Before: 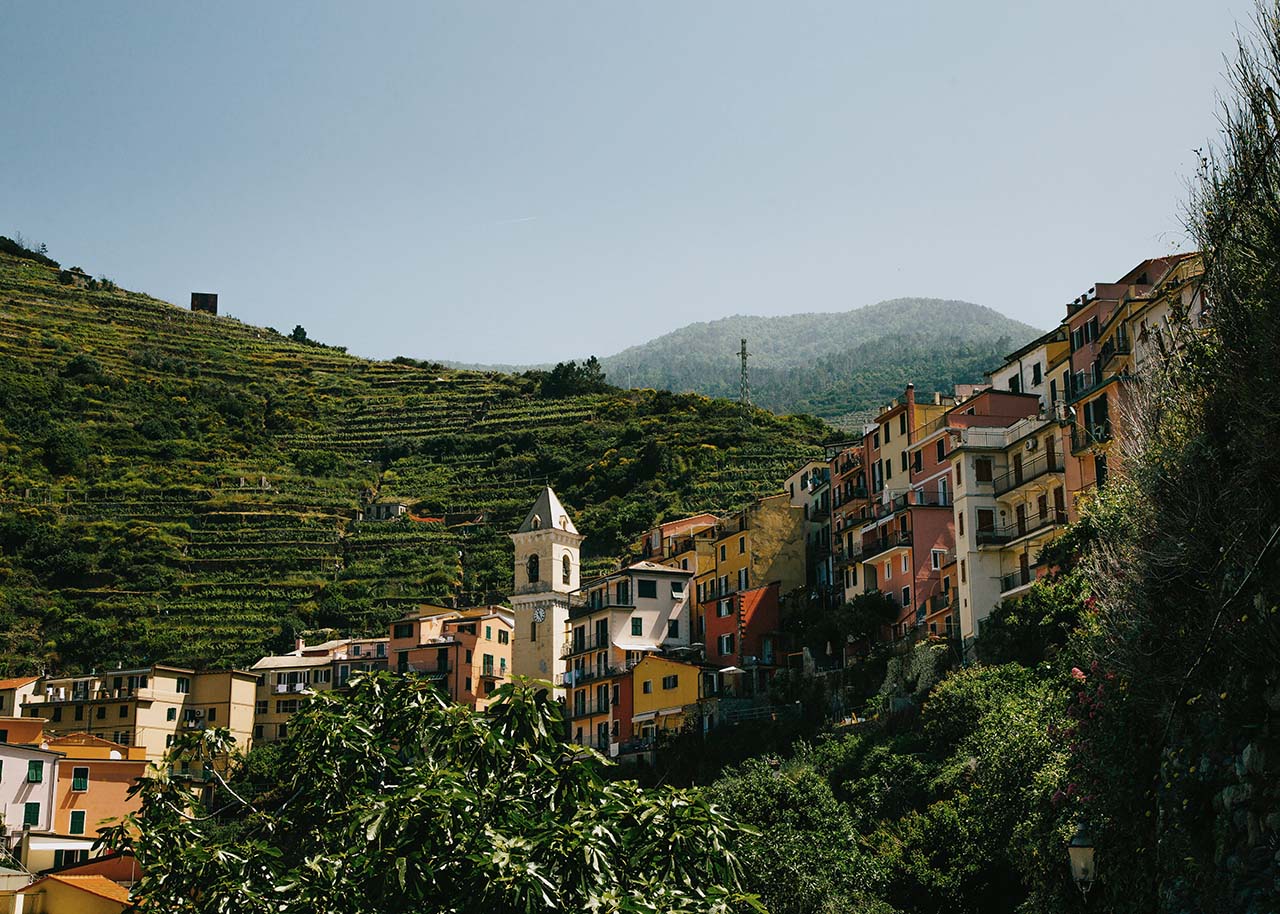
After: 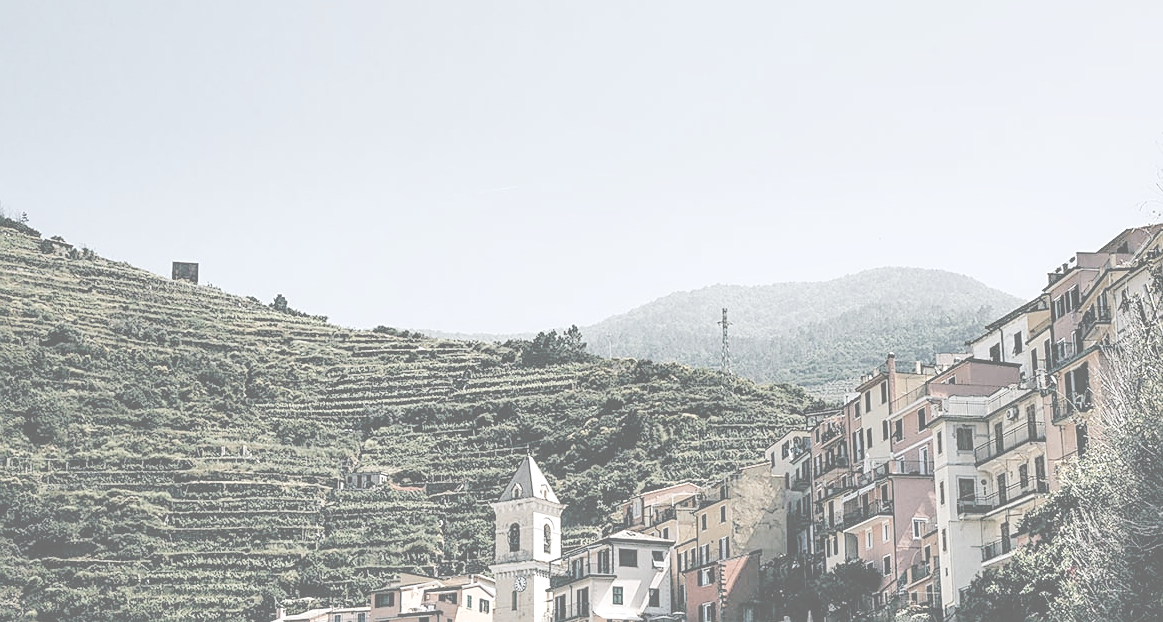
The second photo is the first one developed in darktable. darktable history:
crop: left 1.509%, top 3.422%, right 7.607%, bottom 28.422%
color calibration: illuminant as shot in camera, x 0.358, y 0.373, temperature 4628.91 K
contrast brightness saturation: contrast -0.315, brightness 0.763, saturation -0.776
color balance rgb: shadows lift › luminance -21.588%, shadows lift › chroma 8.683%, shadows lift › hue 285.5°, global offset › luminance -0.32%, global offset › chroma 0.107%, global offset › hue 165.33°, perceptual saturation grading › global saturation 20%, perceptual saturation grading › highlights -49.027%, perceptual saturation grading › shadows 24.969%, contrast -10.204%
tone equalizer: -8 EV -0.775 EV, -7 EV -0.738 EV, -6 EV -0.593 EV, -5 EV -0.391 EV, -3 EV 0.38 EV, -2 EV 0.6 EV, -1 EV 0.699 EV, +0 EV 0.776 EV
exposure: black level correction 0, exposure 0.498 EV, compensate highlight preservation false
sharpen: on, module defaults
local contrast: on, module defaults
